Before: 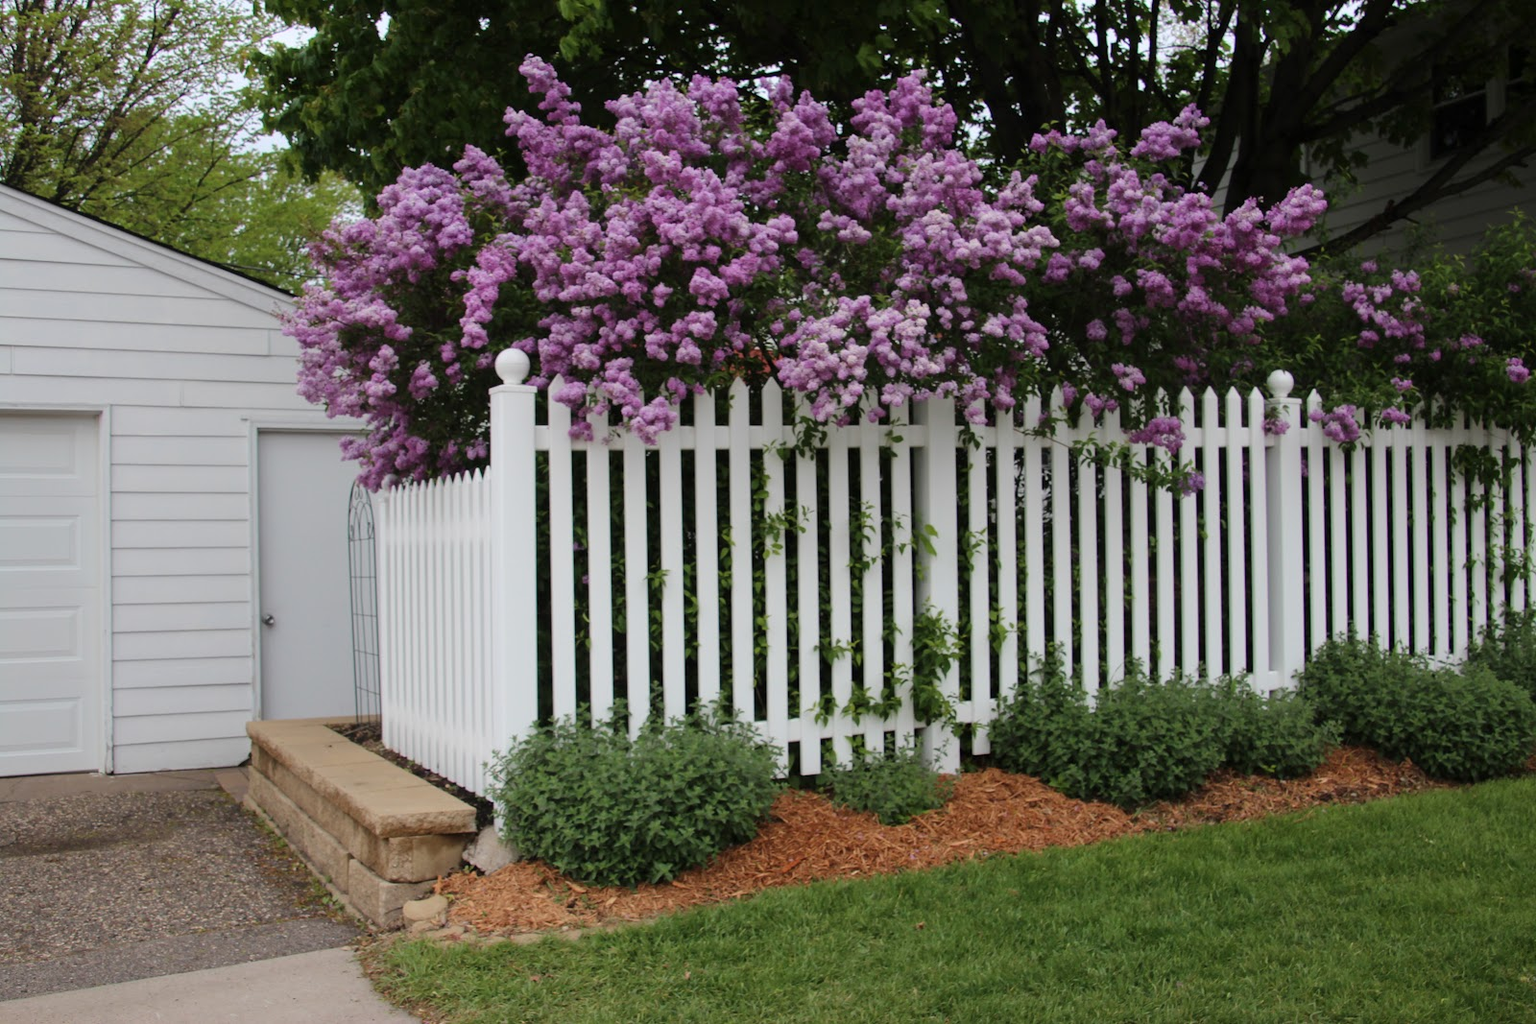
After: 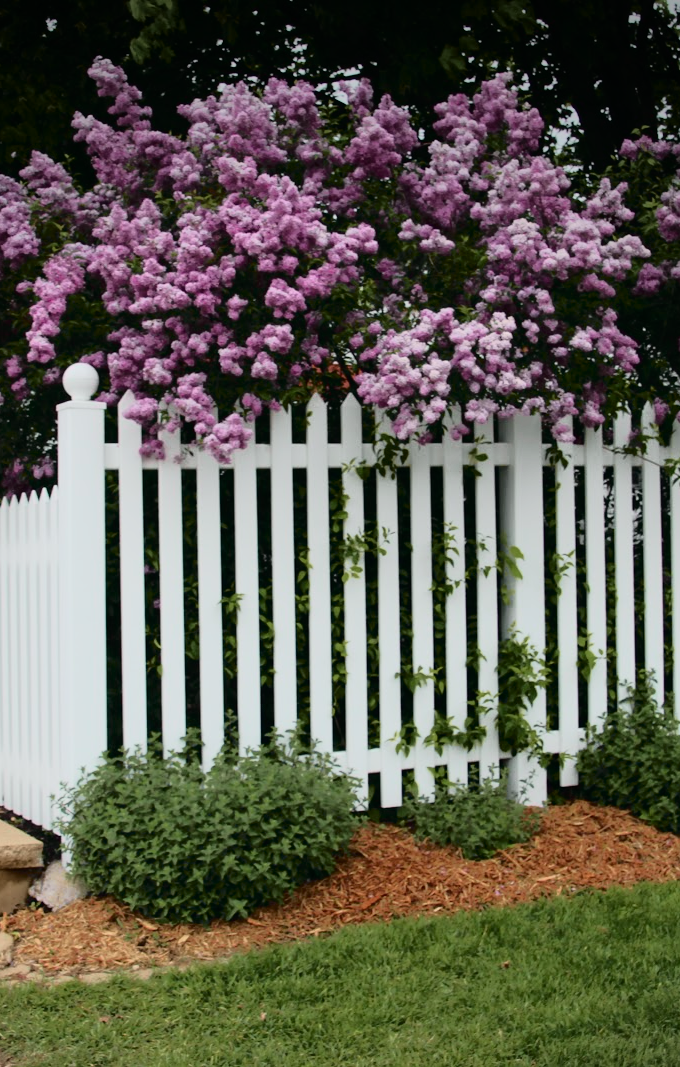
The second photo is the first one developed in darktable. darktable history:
vignetting: brightness -0.577, saturation -0.269, center (-0.03, 0.245)
exposure: black level correction 0, exposure 0 EV, compensate exposure bias true, compensate highlight preservation false
tone curve: curves: ch0 [(0, 0.008) (0.081, 0.044) (0.177, 0.123) (0.283, 0.253) (0.416, 0.449) (0.495, 0.524) (0.661, 0.756) (0.796, 0.859) (1, 0.951)]; ch1 [(0, 0) (0.161, 0.092) (0.35, 0.33) (0.392, 0.392) (0.427, 0.426) (0.479, 0.472) (0.505, 0.5) (0.521, 0.524) (0.567, 0.556) (0.583, 0.588) (0.625, 0.627) (0.678, 0.733) (1, 1)]; ch2 [(0, 0) (0.346, 0.362) (0.404, 0.427) (0.502, 0.499) (0.531, 0.523) (0.544, 0.561) (0.58, 0.59) (0.629, 0.642) (0.717, 0.678) (1, 1)], color space Lab, independent channels, preserve colors none
crop: left 28.34%, right 29.159%
